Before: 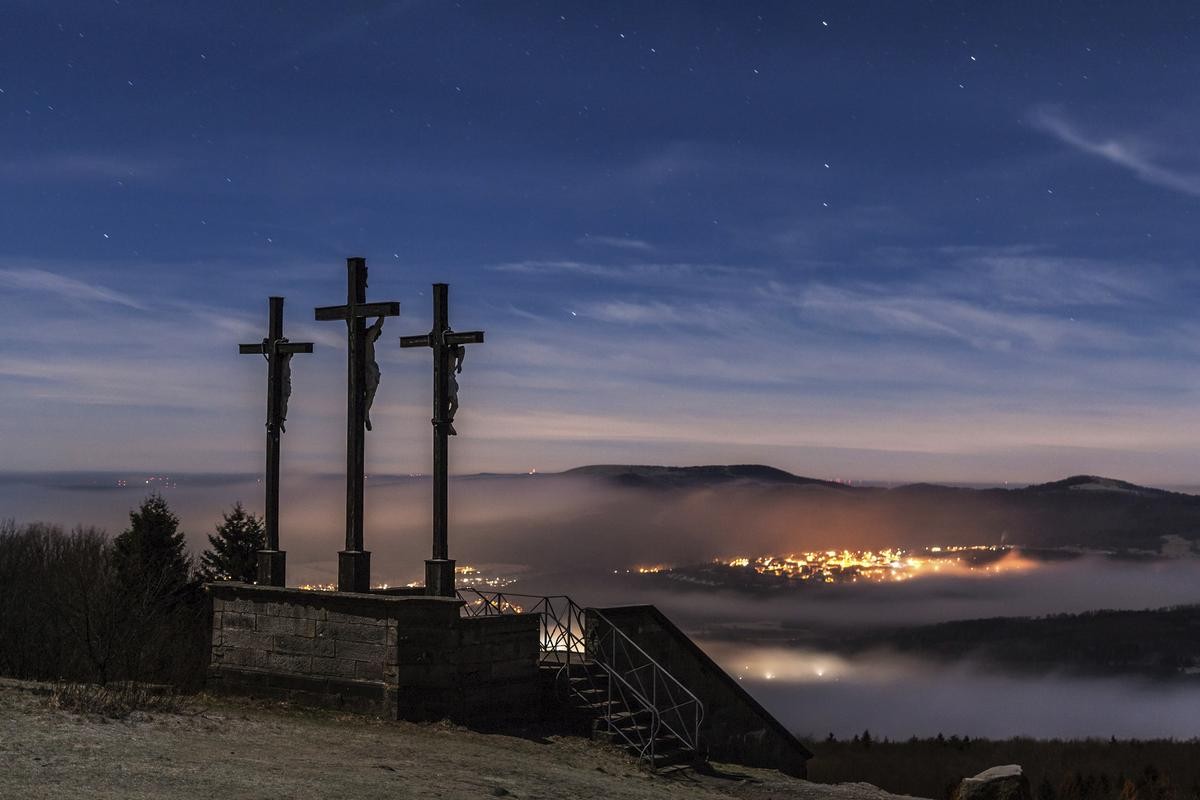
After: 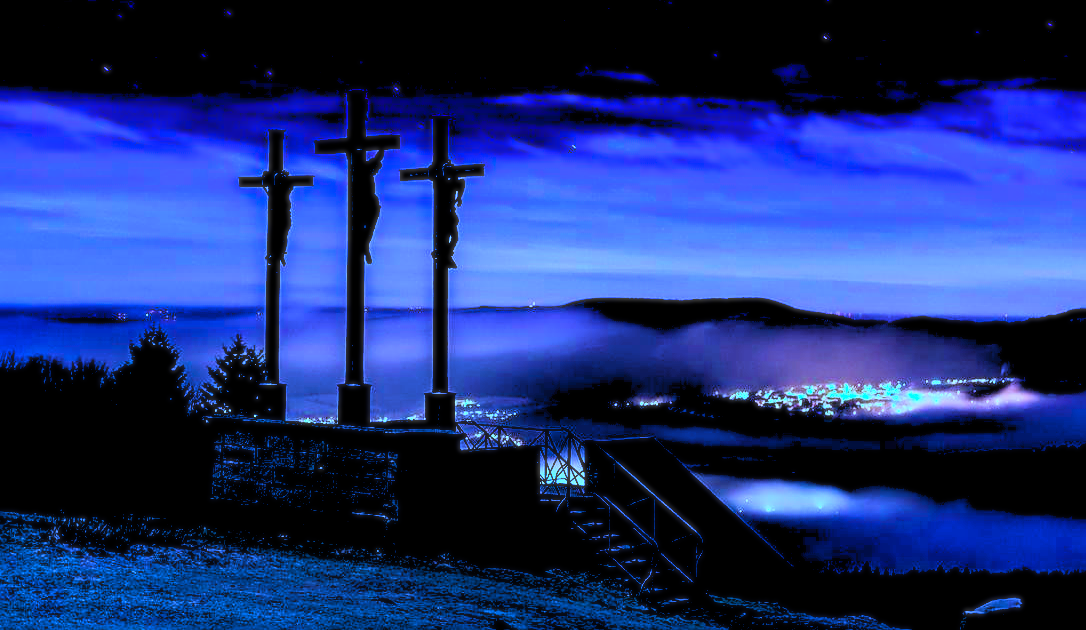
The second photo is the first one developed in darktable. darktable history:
rgb levels: levels [[0.029, 0.461, 0.922], [0, 0.5, 1], [0, 0.5, 1]]
soften: size 10%, saturation 50%, brightness 0.2 EV, mix 10%
white balance: red 0.925, blue 1.046
contrast brightness saturation: contrast 0.2, brightness 0.16, saturation 0.22
crop: top 20.916%, right 9.437%, bottom 0.316%
color calibration: output R [0.948, 0.091, -0.04, 0], output G [-0.3, 1.384, -0.085, 0], output B [-0.108, 0.061, 1.08, 0], illuminant as shot in camera, x 0.484, y 0.43, temperature 2405.29 K
color balance rgb: perceptual saturation grading › global saturation 20%, perceptual saturation grading › highlights -25%, perceptual saturation grading › shadows 25%
sharpen: on, module defaults
